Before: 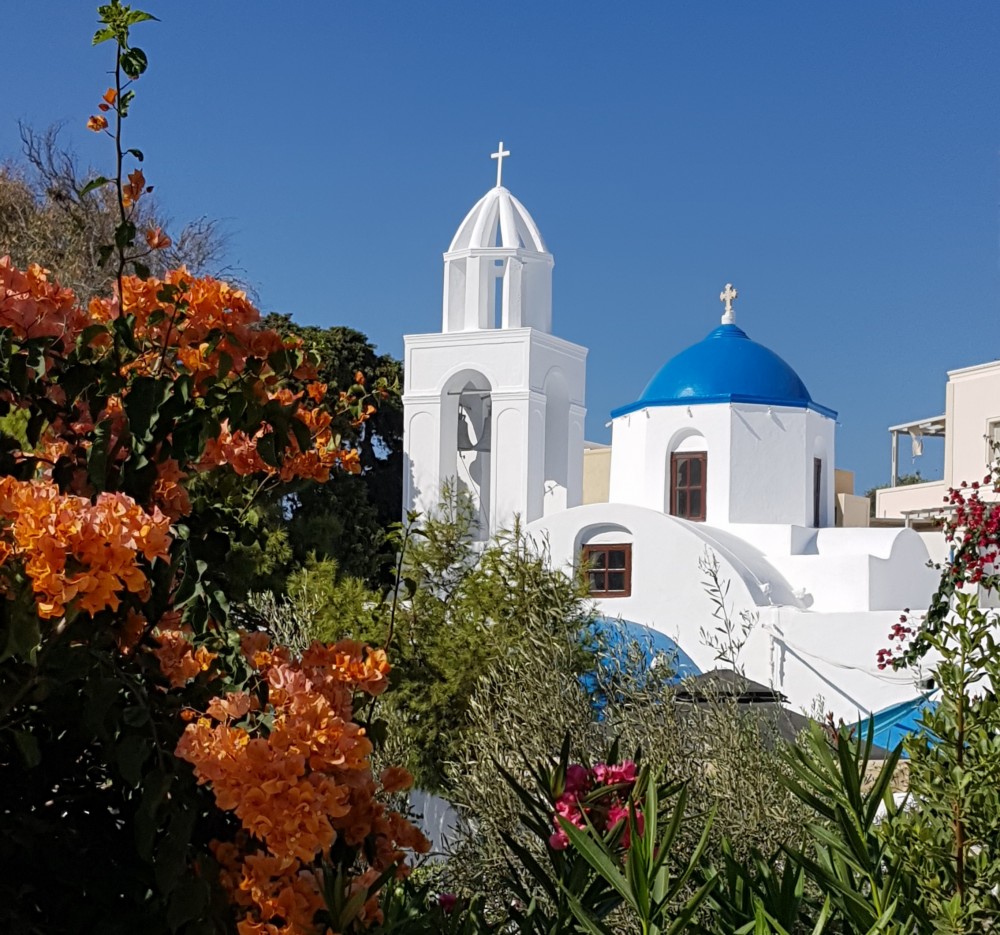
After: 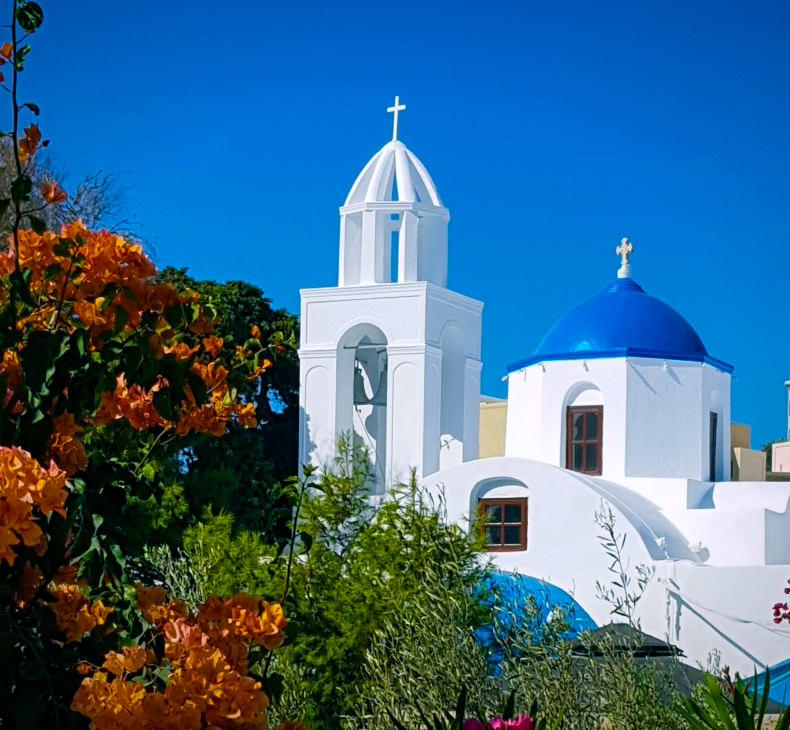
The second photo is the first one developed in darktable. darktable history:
crop and rotate: left 10.474%, top 5.024%, right 10.469%, bottom 16.819%
contrast brightness saturation: contrast 0.039, saturation 0.07
color balance rgb: power › luminance -7.652%, power › chroma 2.279%, power › hue 219.98°, linear chroma grading › global chroma 8.688%, perceptual saturation grading › global saturation 30.246%, global vibrance 44.329%
vignetting: fall-off start 84.95%, fall-off radius 80.13%, saturation -0.017, width/height ratio 1.222
